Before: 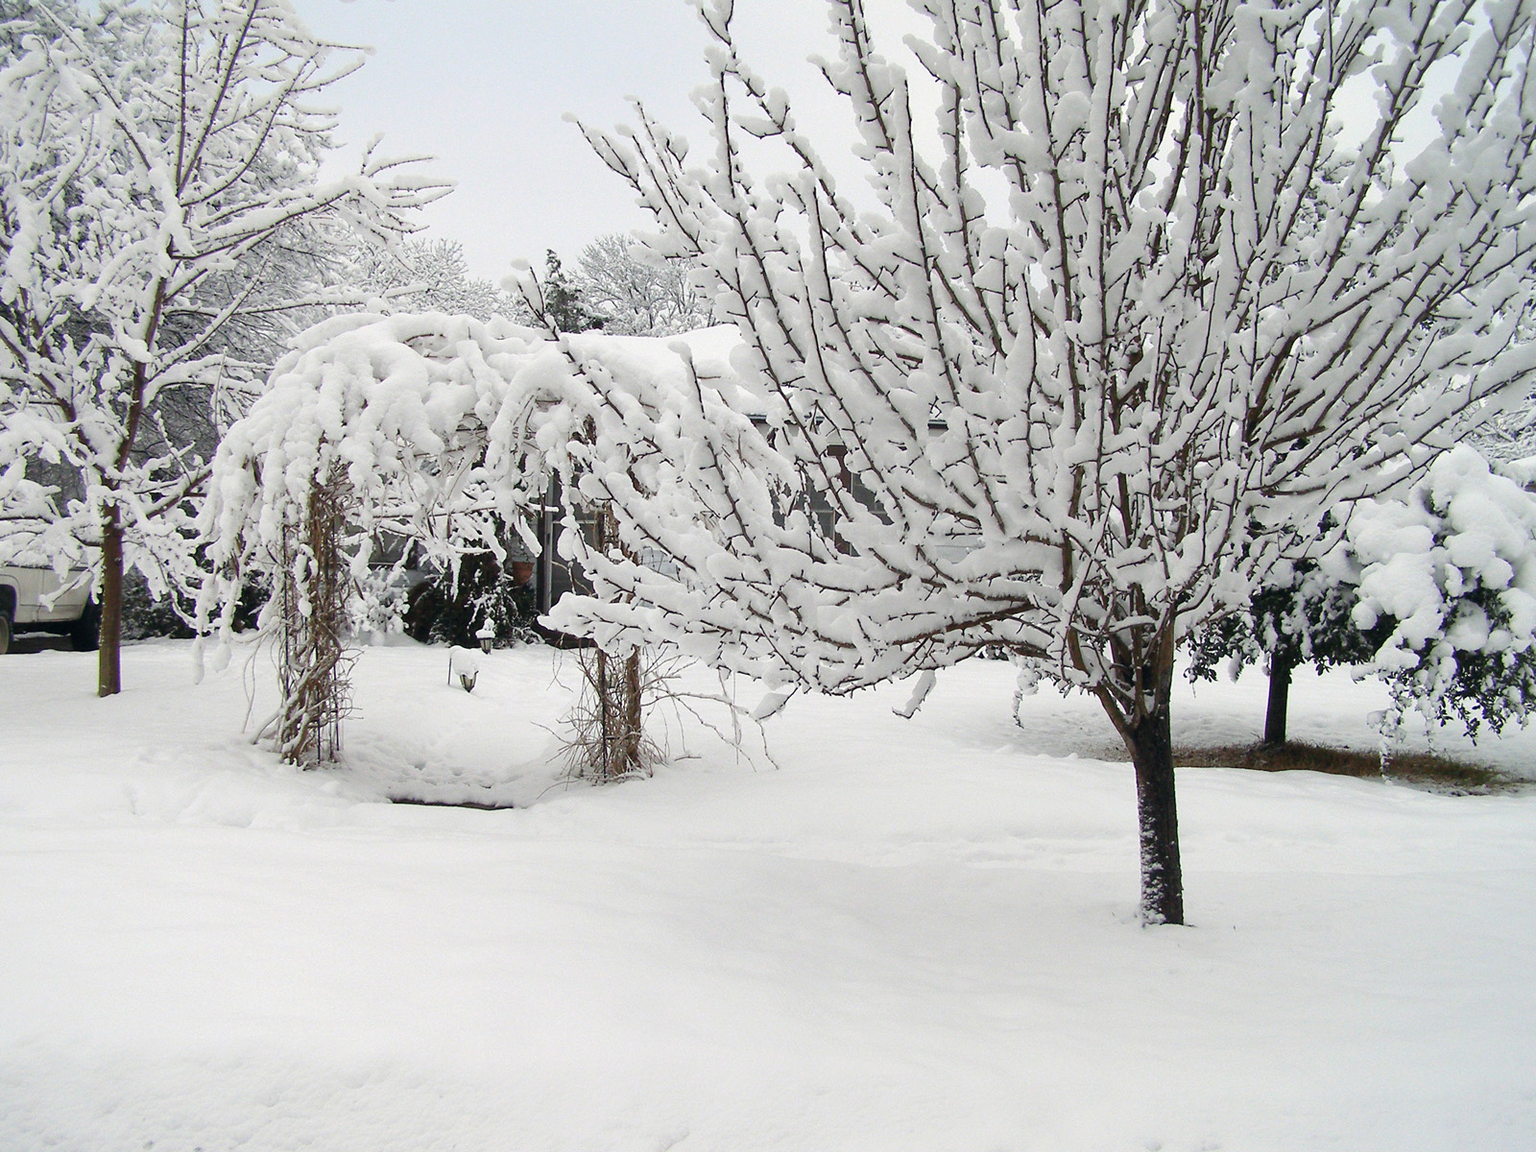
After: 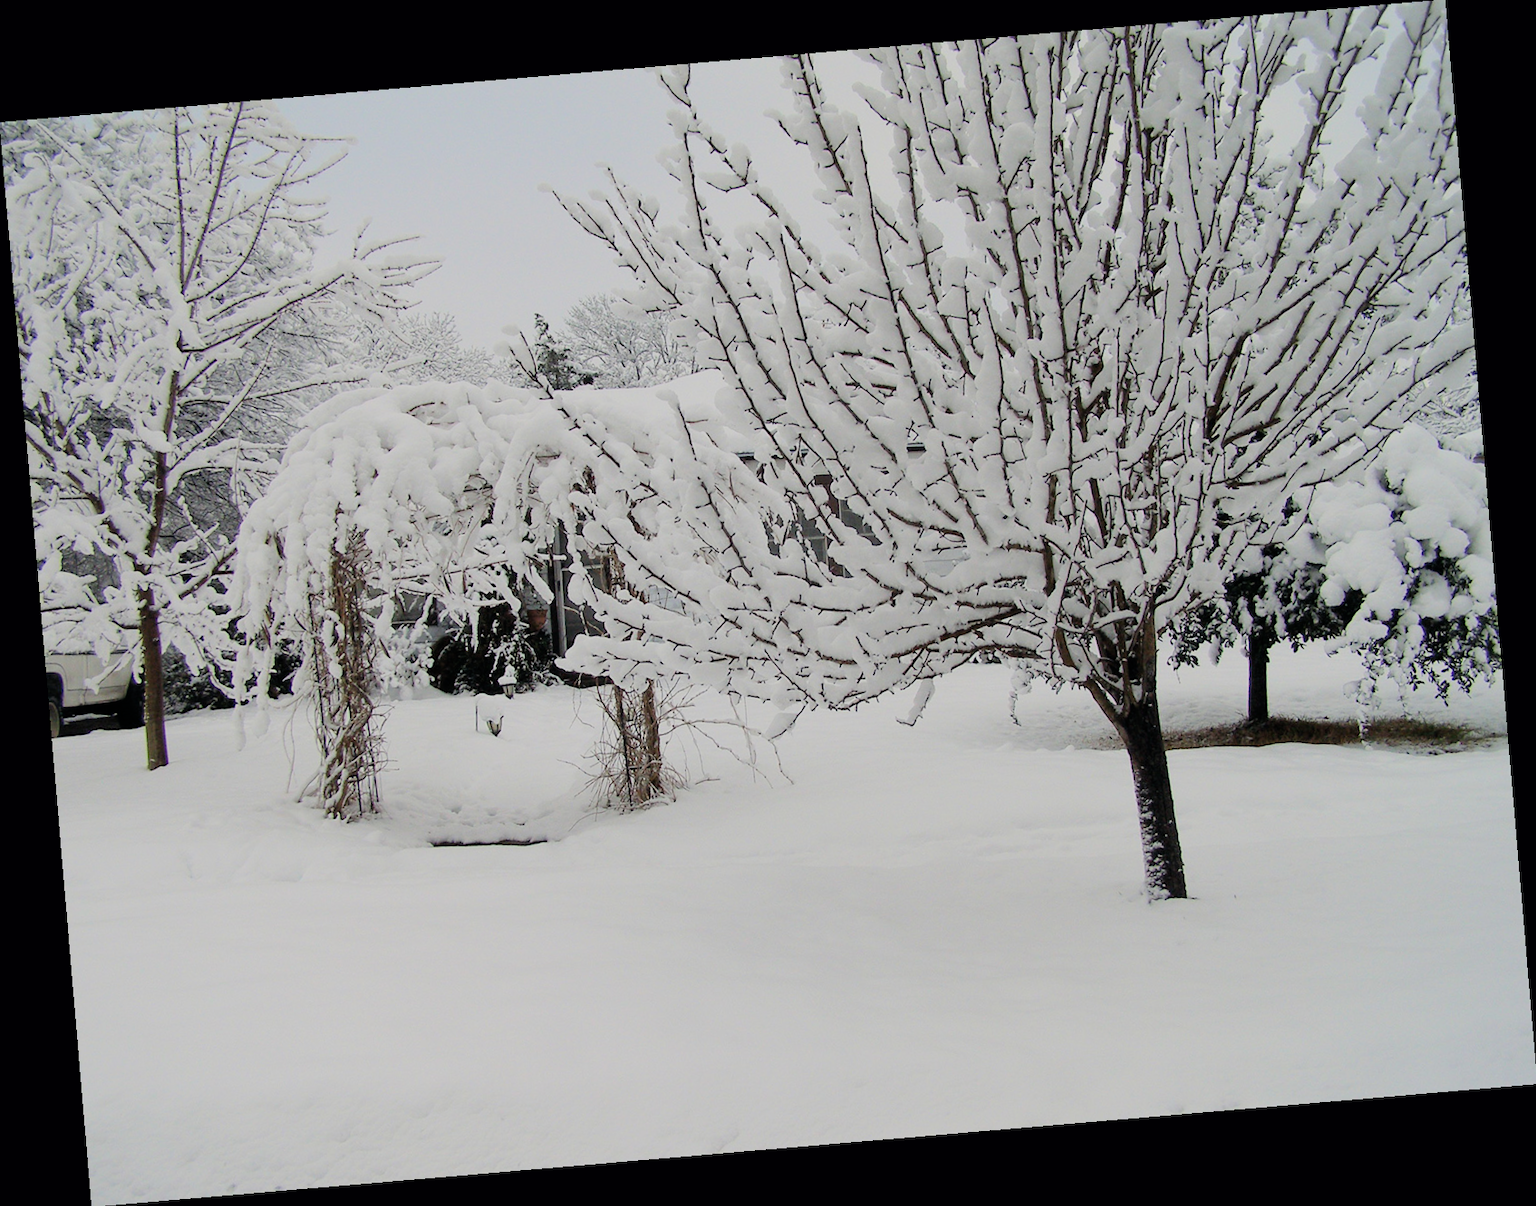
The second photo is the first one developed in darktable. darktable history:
rotate and perspective: rotation -4.86°, automatic cropping off
filmic rgb: black relative exposure -7.15 EV, white relative exposure 5.36 EV, hardness 3.02, color science v6 (2022)
